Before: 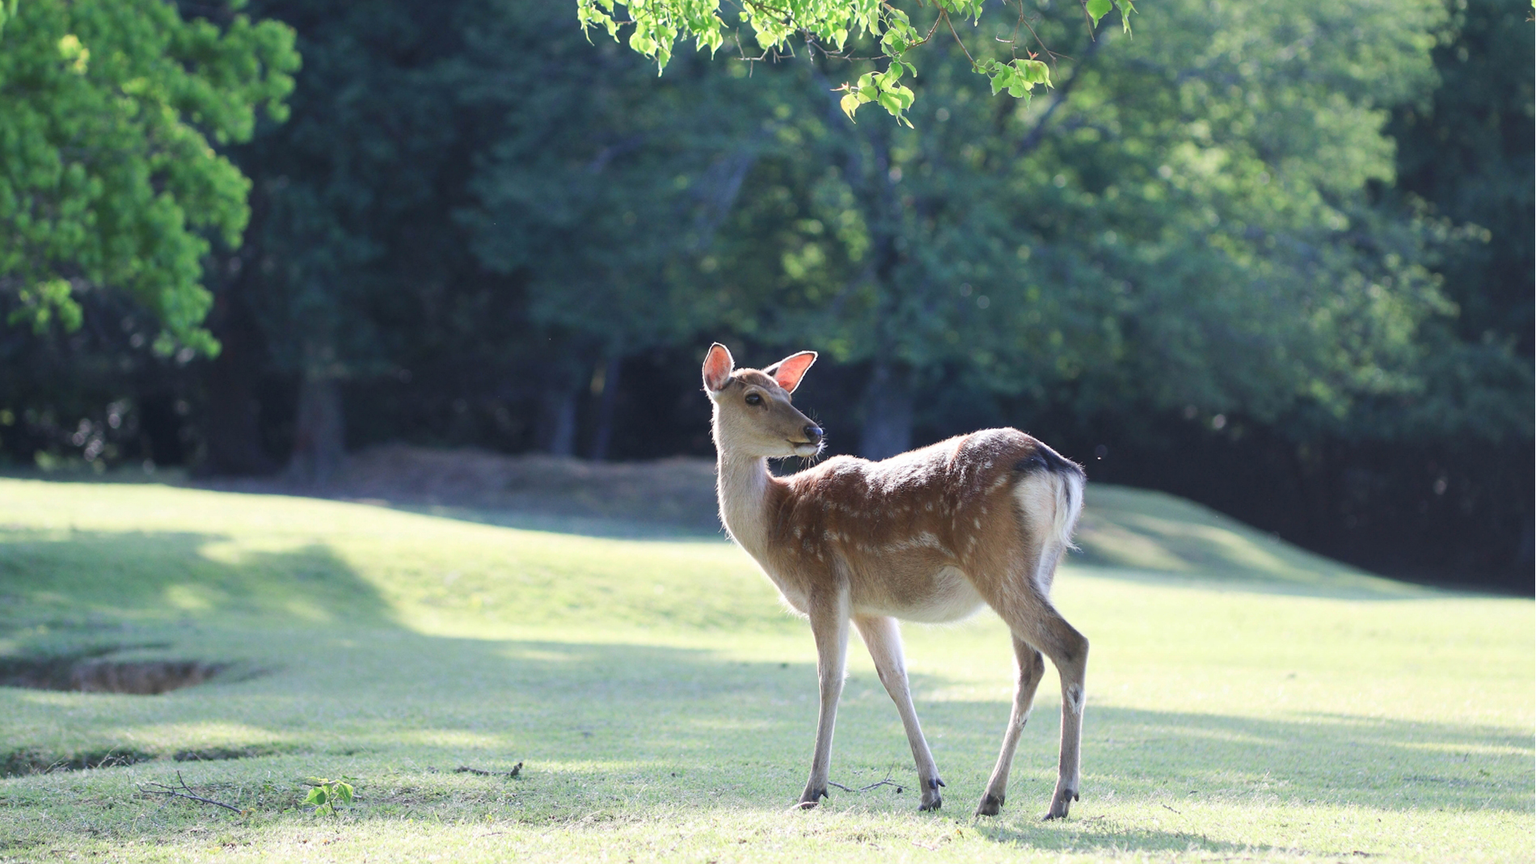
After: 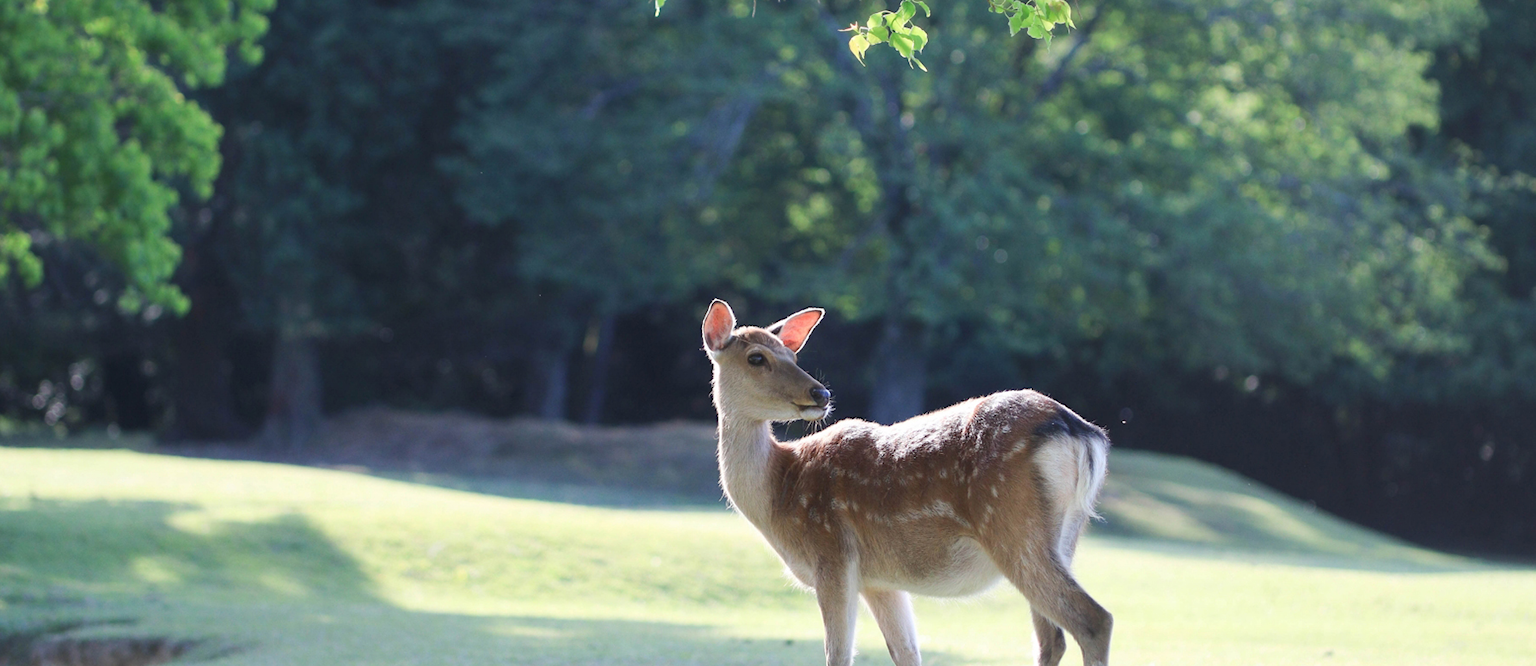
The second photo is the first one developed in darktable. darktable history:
crop: left 2.758%, top 7.152%, right 3.147%, bottom 20.341%
